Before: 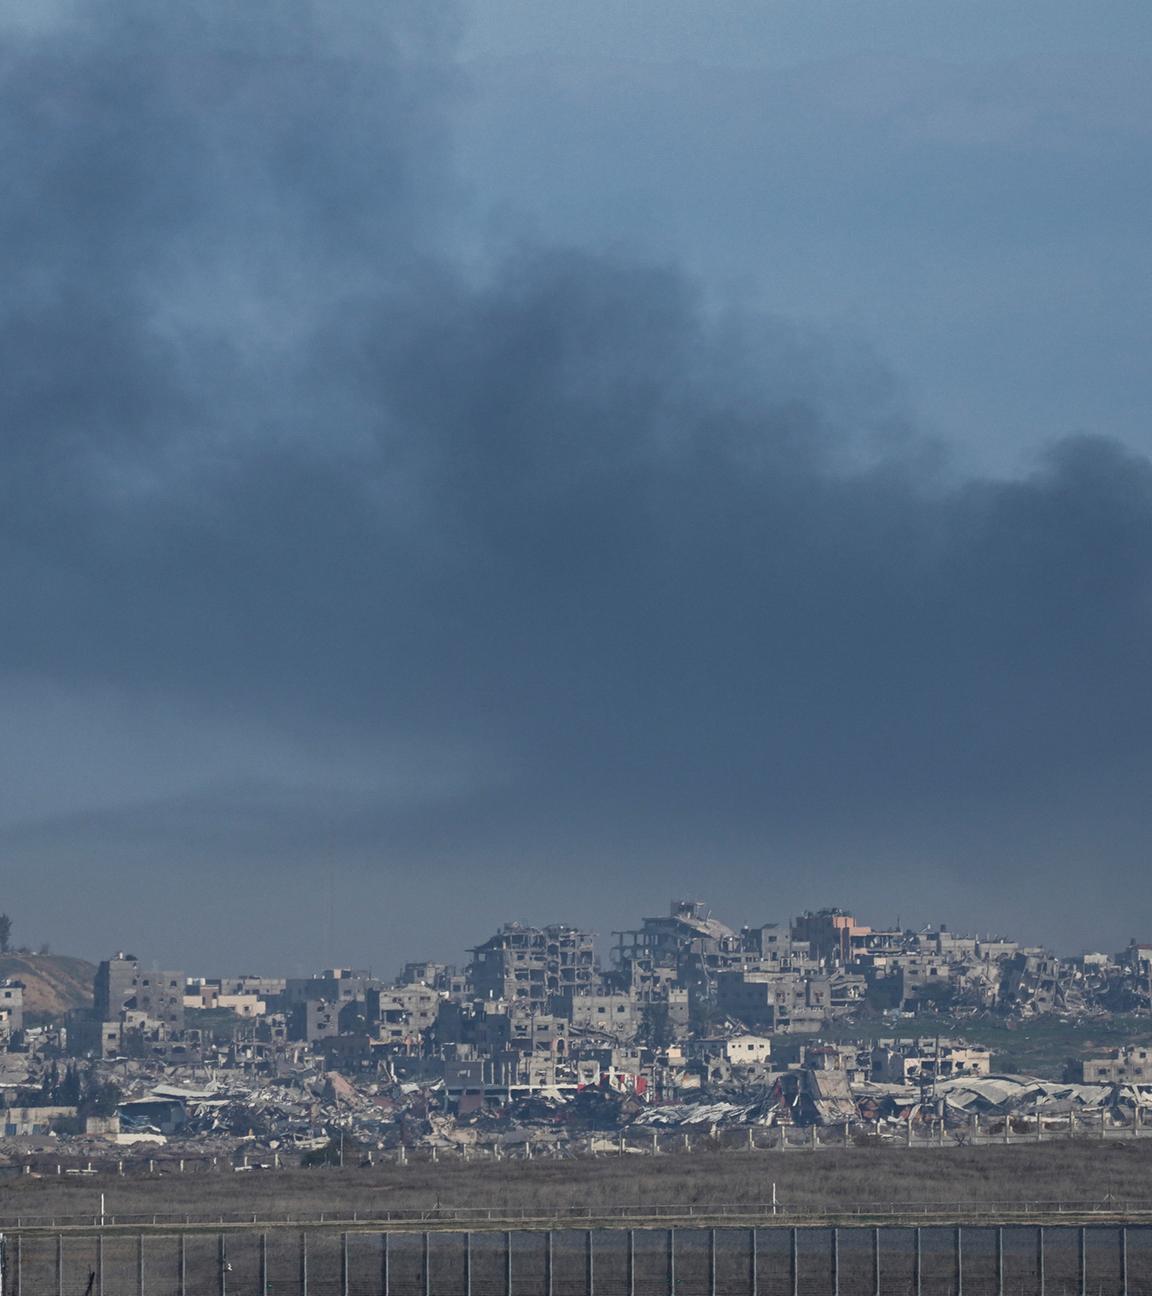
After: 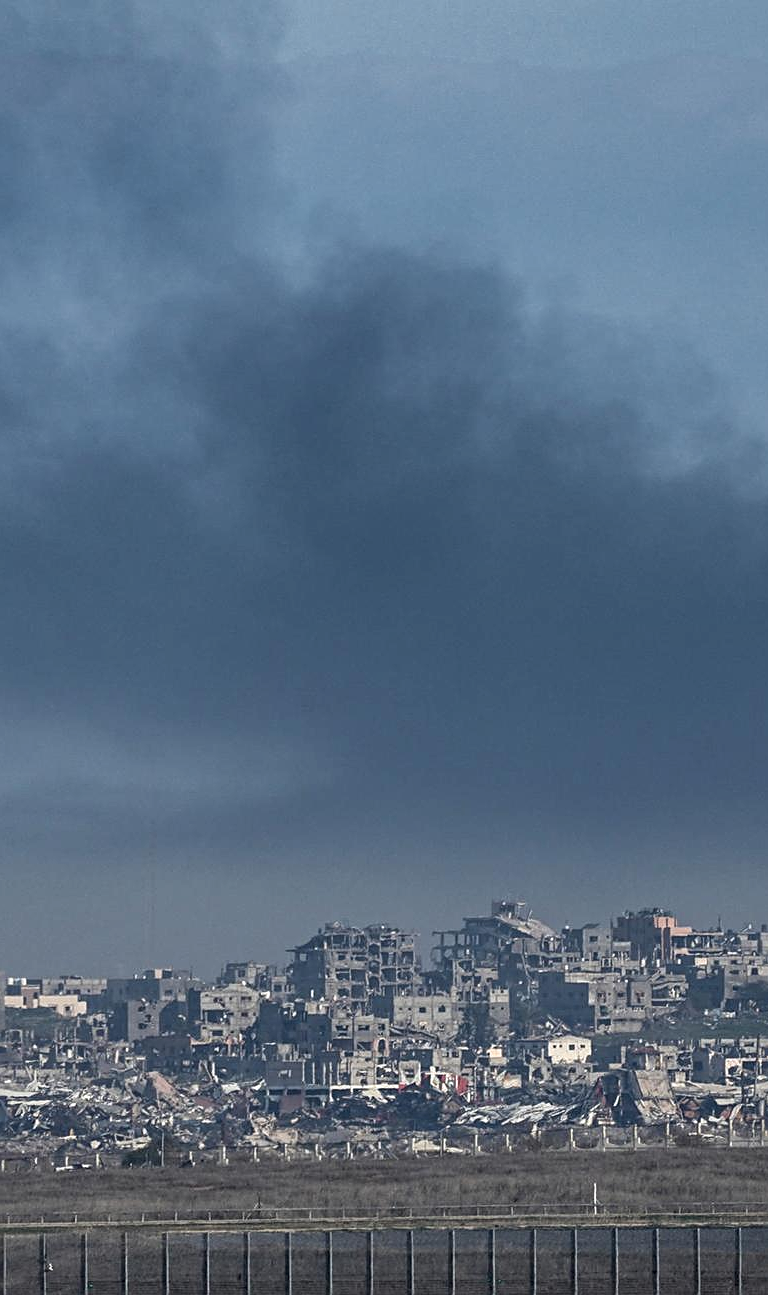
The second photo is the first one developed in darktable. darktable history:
local contrast: detail 134%, midtone range 0.744
sharpen: amount 0.471
crop and rotate: left 15.55%, right 17.722%
